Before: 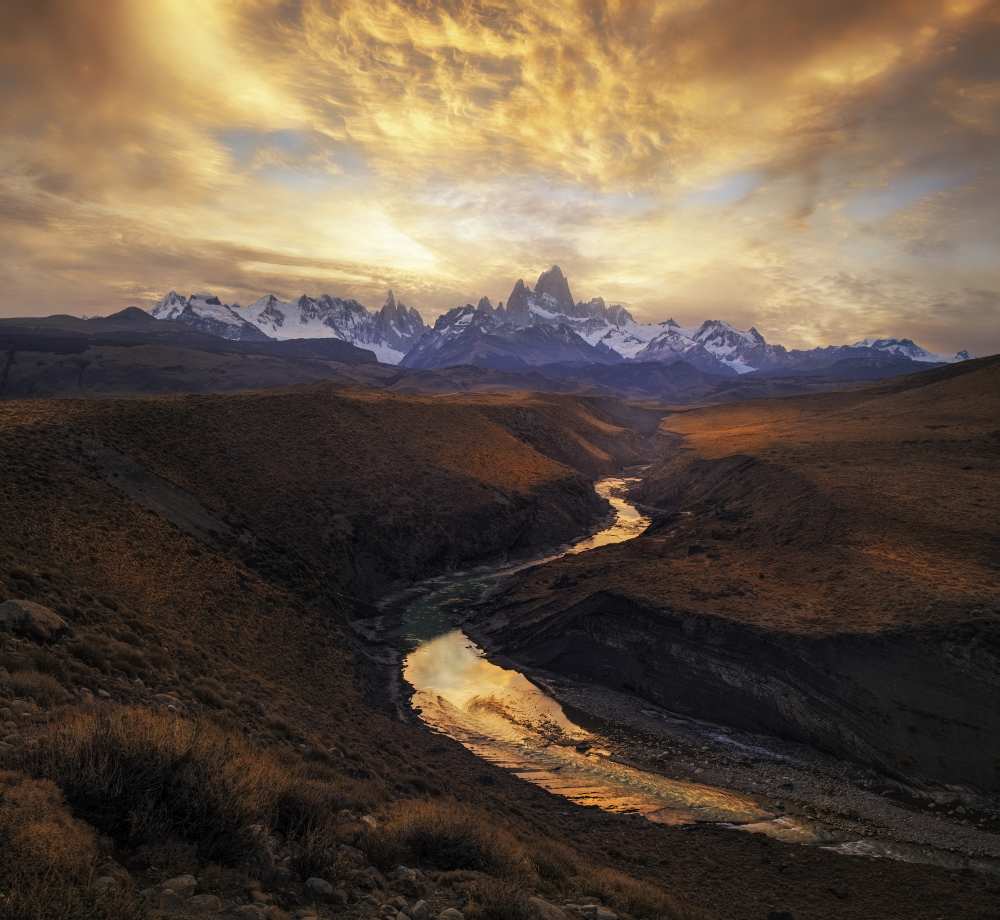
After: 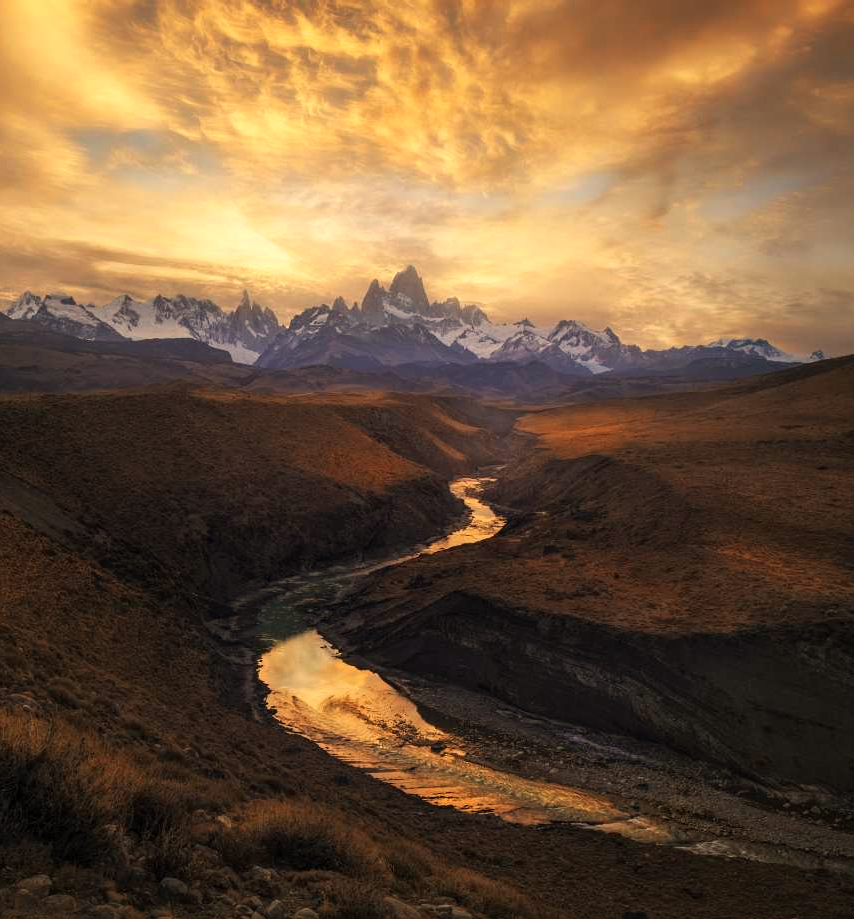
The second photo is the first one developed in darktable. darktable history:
white balance: red 1.123, blue 0.83
crop and rotate: left 14.584%
